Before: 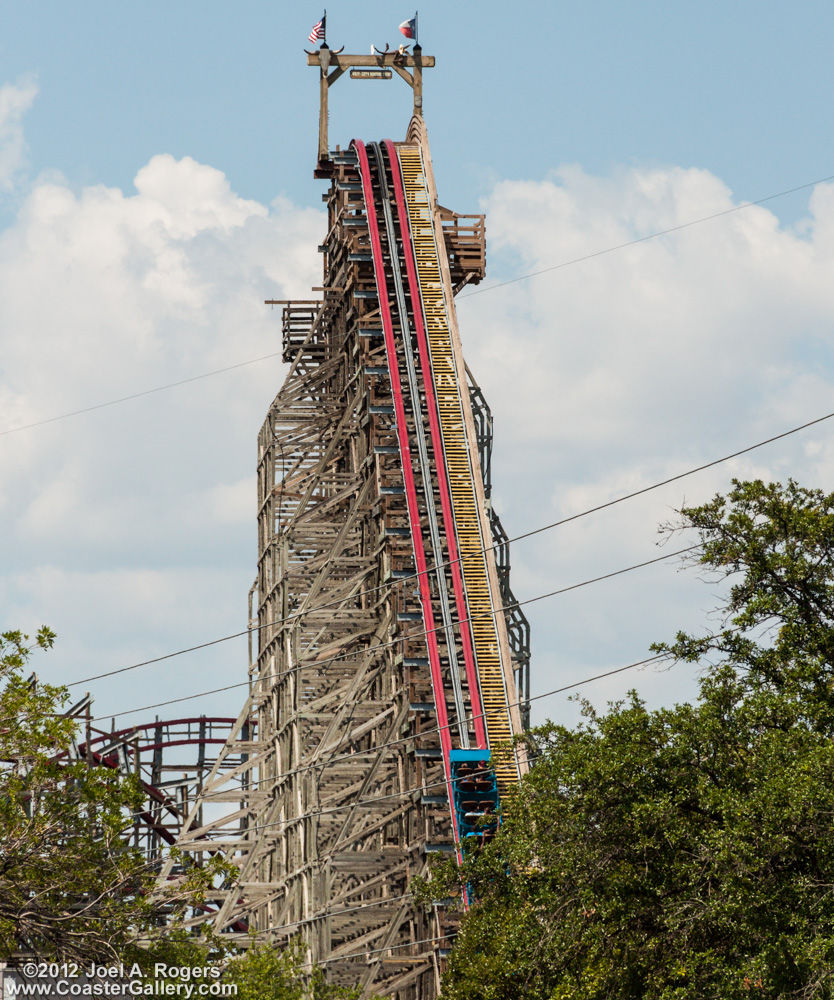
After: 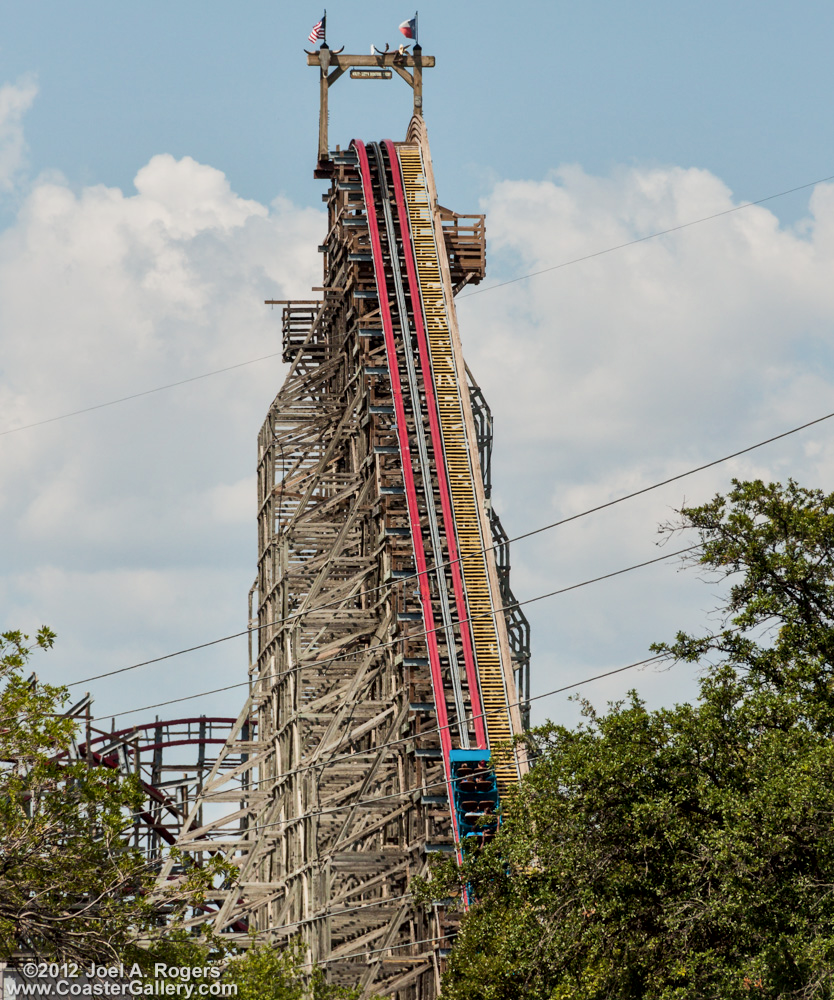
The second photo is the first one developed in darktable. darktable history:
tone equalizer: -8 EV -0.002 EV, -7 EV 0.004 EV, -6 EV -0.012 EV, -5 EV 0.011 EV, -4 EV -0.008 EV, -3 EV 0.037 EV, -2 EV -0.087 EV, -1 EV -0.292 EV, +0 EV -0.557 EV, edges refinement/feathering 500, mask exposure compensation -1.57 EV, preserve details no
local contrast: mode bilateral grid, contrast 21, coarseness 49, detail 150%, midtone range 0.2
